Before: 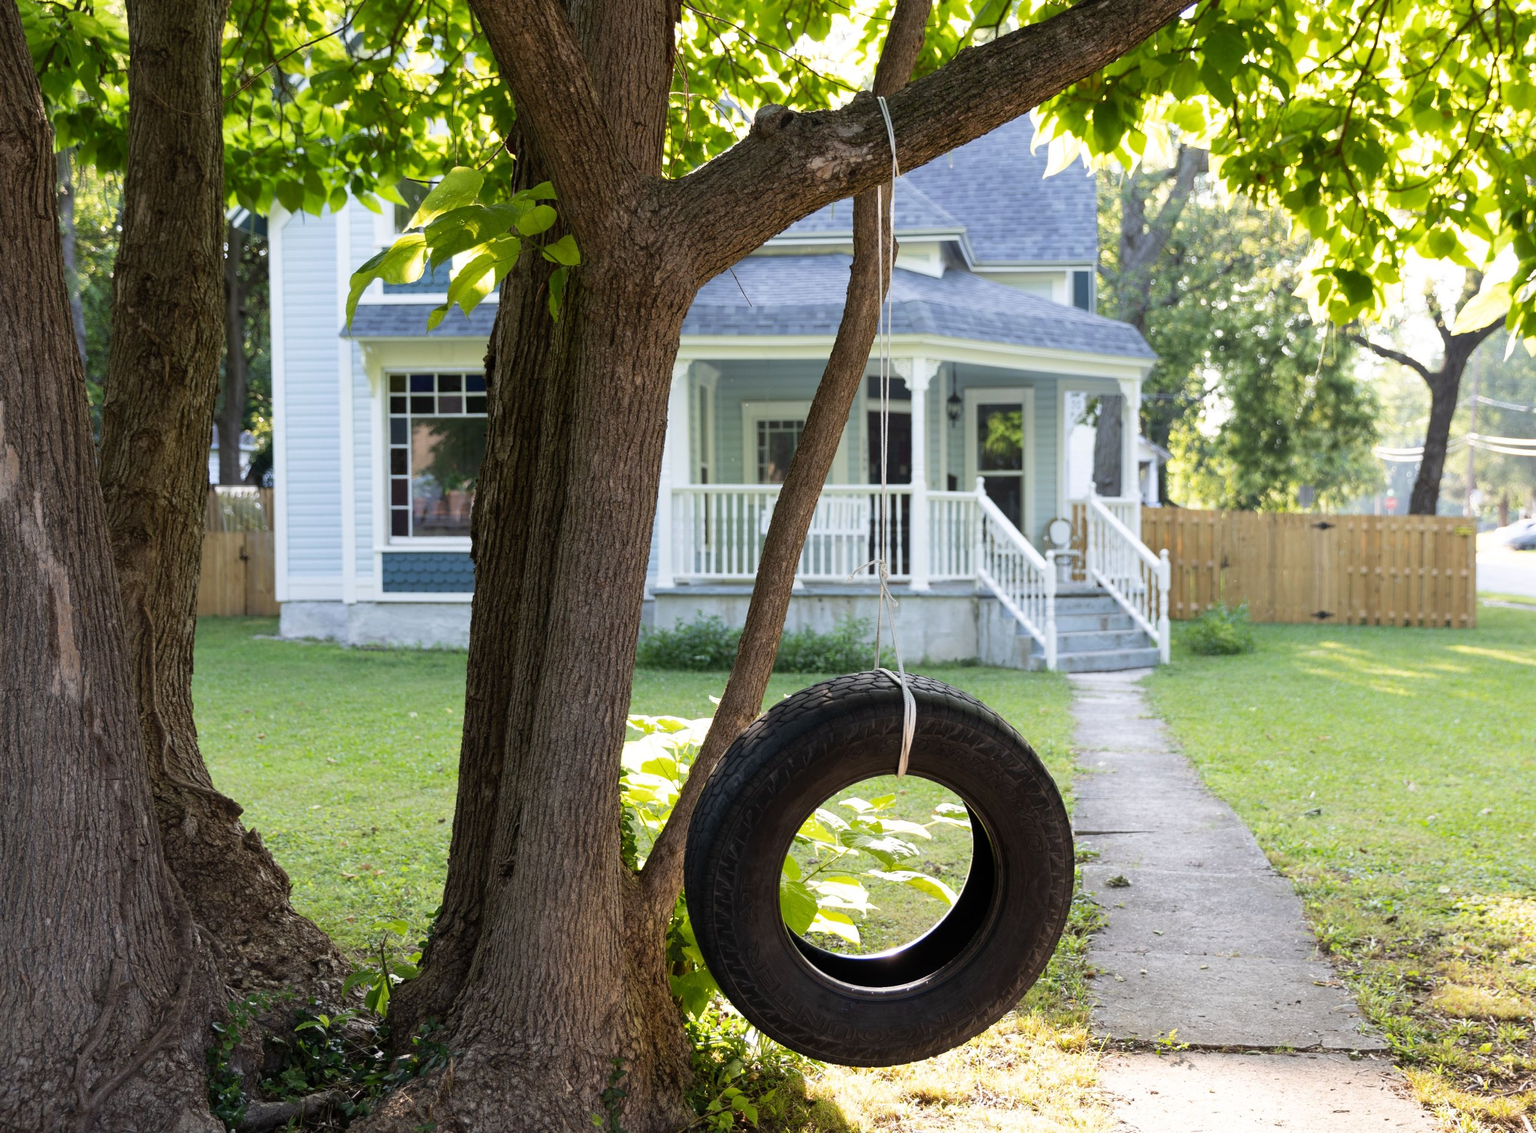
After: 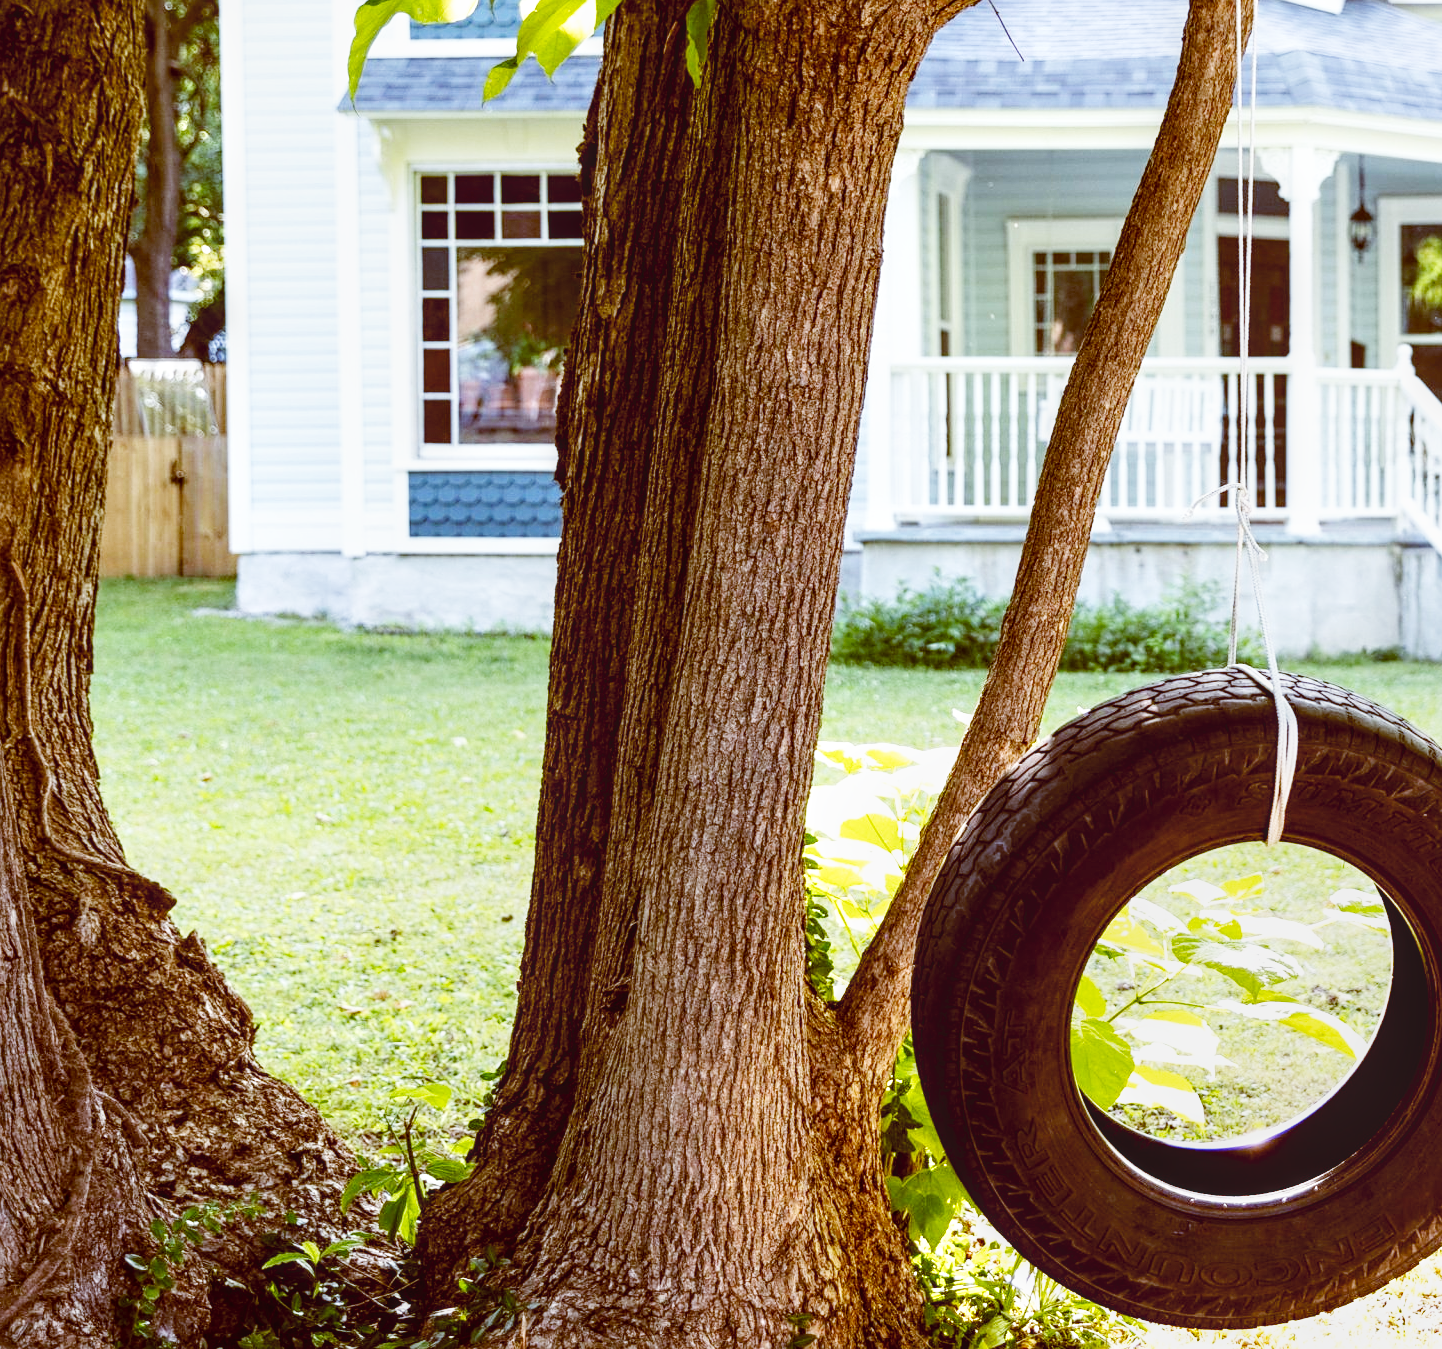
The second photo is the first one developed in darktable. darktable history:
color balance: lift [1, 1.015, 1.004, 0.985], gamma [1, 0.958, 0.971, 1.042], gain [1, 0.956, 0.977, 1.044]
sharpen: amount 0.2
crop: left 8.966%, top 23.852%, right 34.699%, bottom 4.703%
base curve: curves: ch0 [(0, 0.003) (0.001, 0.002) (0.006, 0.004) (0.02, 0.022) (0.048, 0.086) (0.094, 0.234) (0.162, 0.431) (0.258, 0.629) (0.385, 0.8) (0.548, 0.918) (0.751, 0.988) (1, 1)], preserve colors none
local contrast: on, module defaults
